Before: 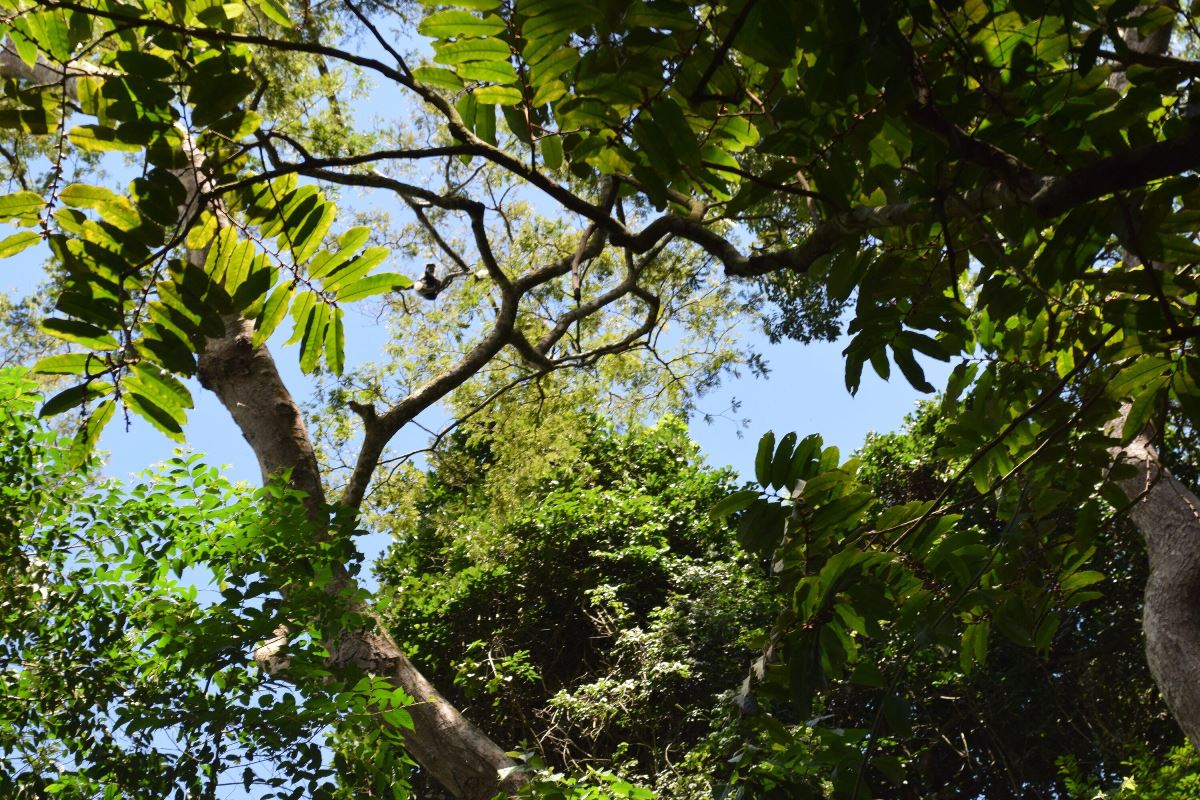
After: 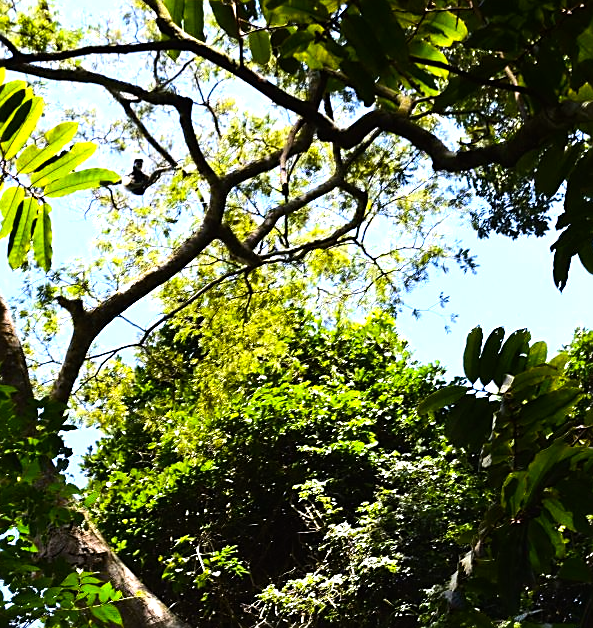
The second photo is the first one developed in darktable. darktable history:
crop and rotate: angle 0.02°, left 24.353%, top 13.219%, right 26.156%, bottom 8.224%
sharpen: radius 1.864, amount 0.398, threshold 1.271
tone equalizer: -8 EV -1.08 EV, -7 EV -1.01 EV, -6 EV -0.867 EV, -5 EV -0.578 EV, -3 EV 0.578 EV, -2 EV 0.867 EV, -1 EV 1.01 EV, +0 EV 1.08 EV, edges refinement/feathering 500, mask exposure compensation -1.57 EV, preserve details no
white balance: red 0.984, blue 1.059
color balance rgb: perceptual saturation grading › global saturation 20%, global vibrance 20%
